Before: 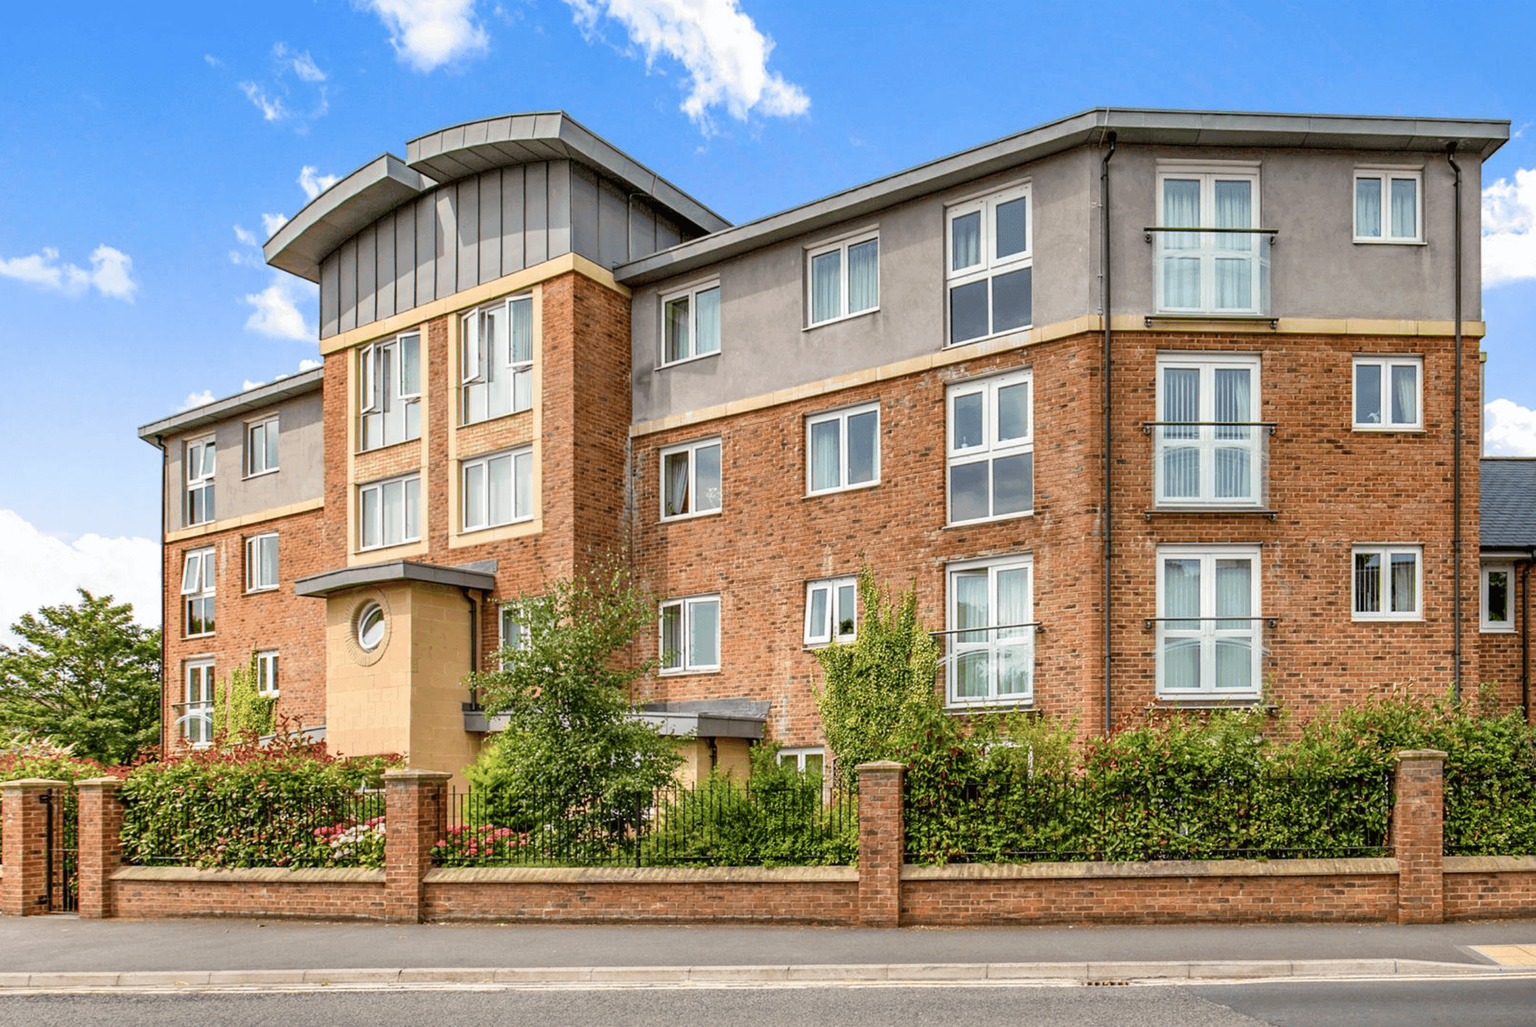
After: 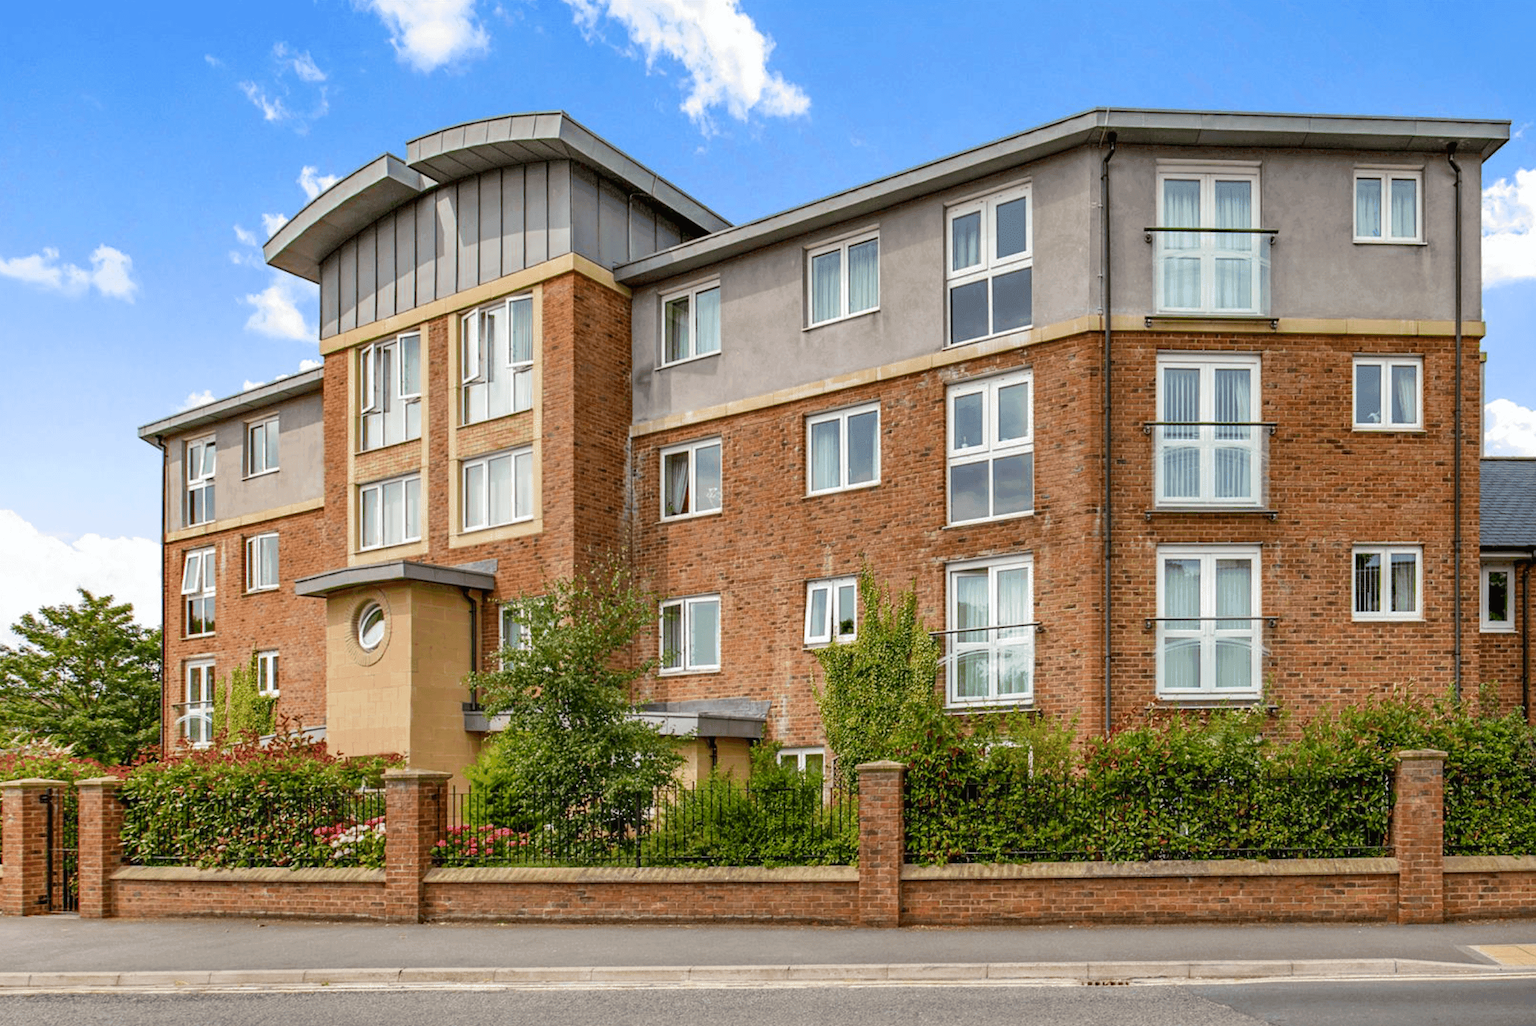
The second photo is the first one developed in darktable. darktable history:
tone equalizer: edges refinement/feathering 500, mask exposure compensation -1.57 EV, preserve details guided filter
color zones: curves: ch0 [(0.27, 0.396) (0.563, 0.504) (0.75, 0.5) (0.787, 0.307)]
